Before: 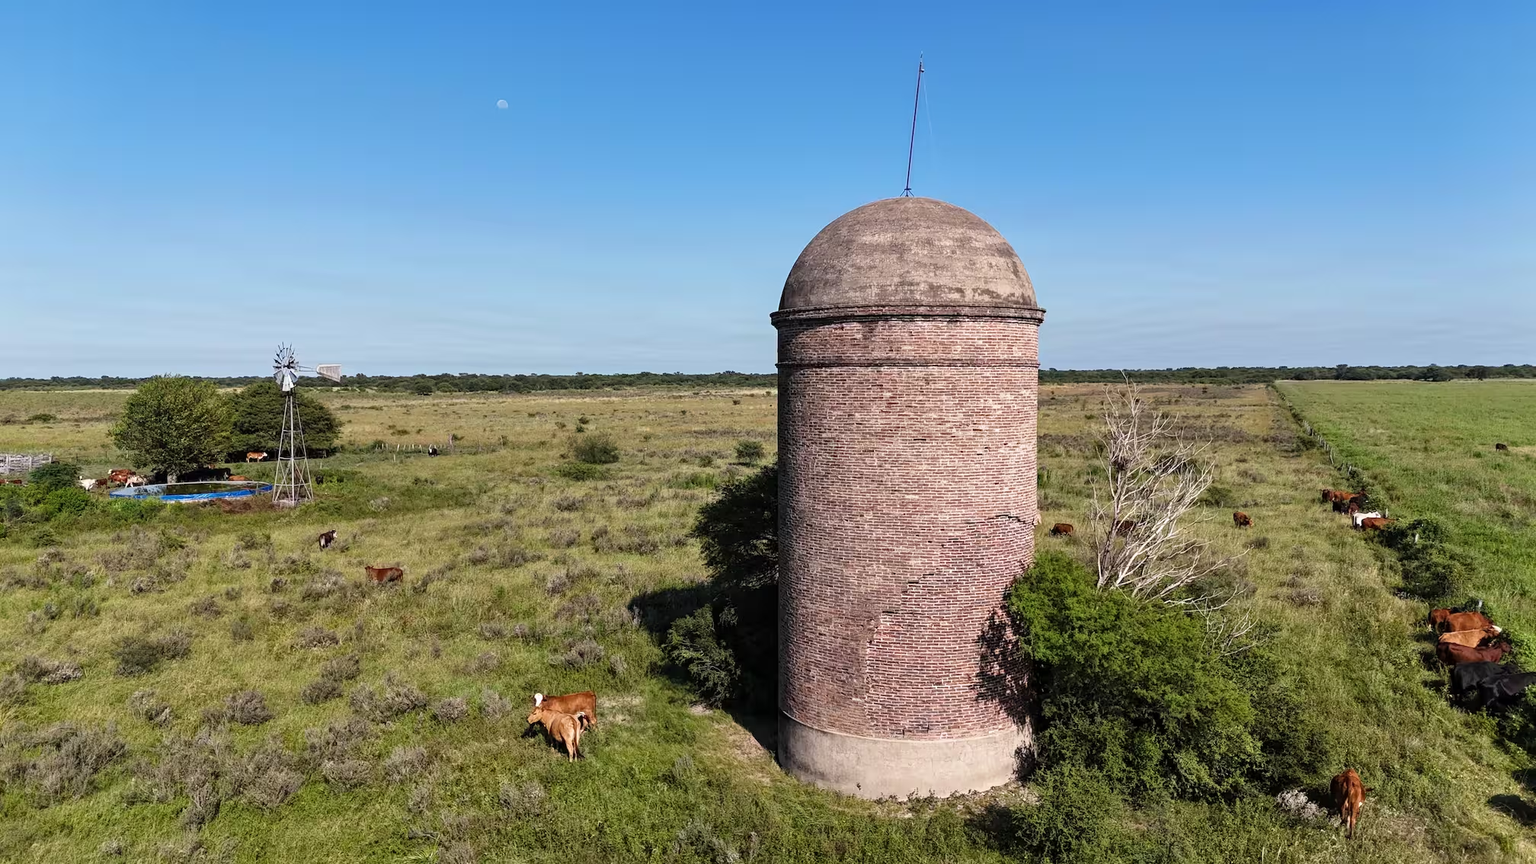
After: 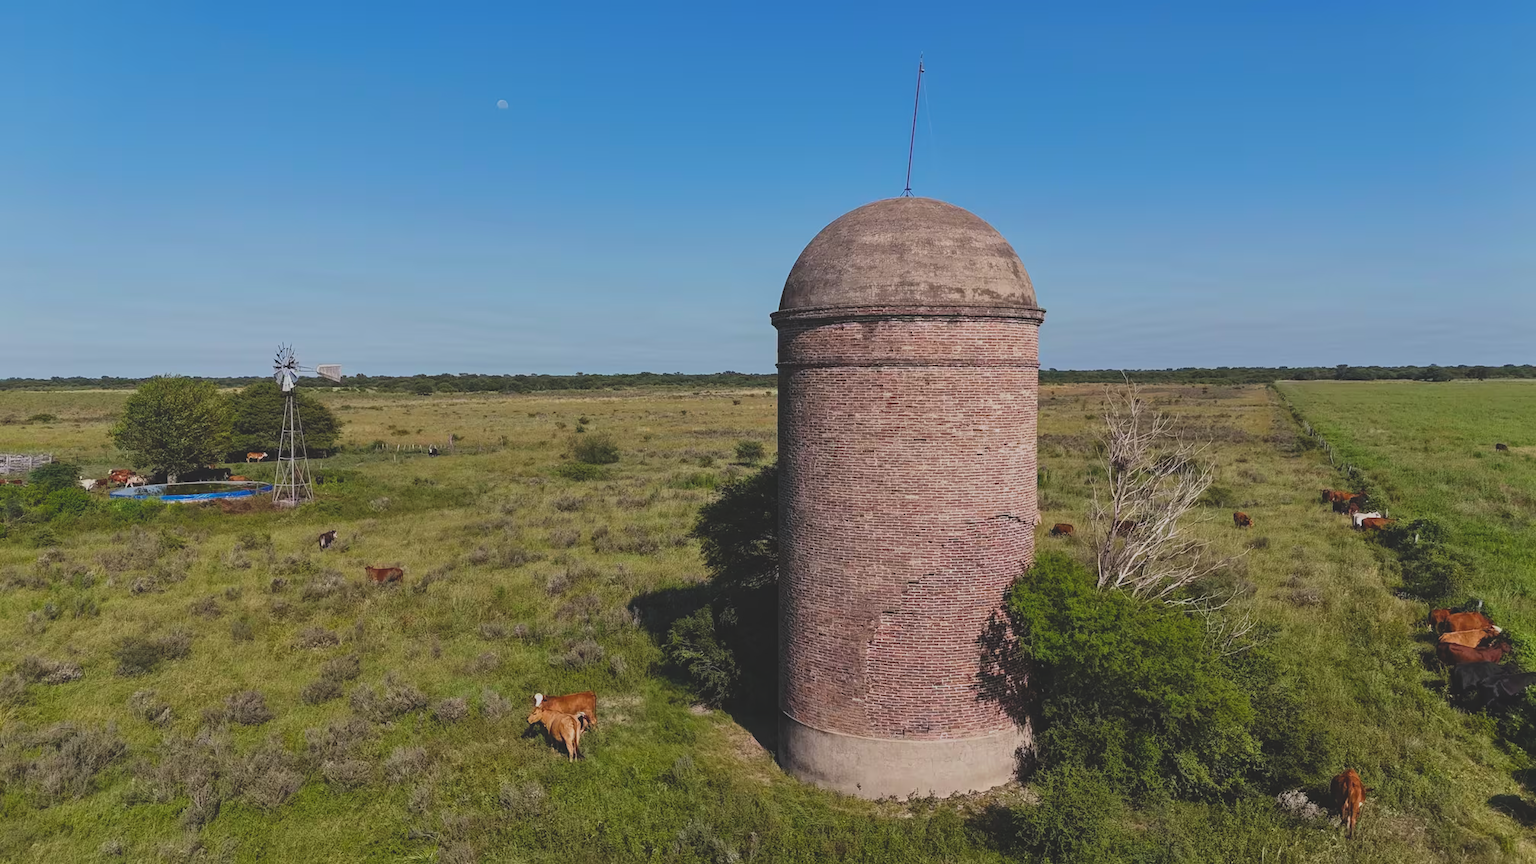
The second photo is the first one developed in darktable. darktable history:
local contrast: highlights 69%, shadows 67%, detail 84%, midtone range 0.32
color balance rgb: linear chroma grading › global chroma 0.464%, perceptual saturation grading › global saturation 10.146%, global vibrance 15.46%
exposure: black level correction -0.015, exposure -0.502 EV, compensate highlight preservation false
